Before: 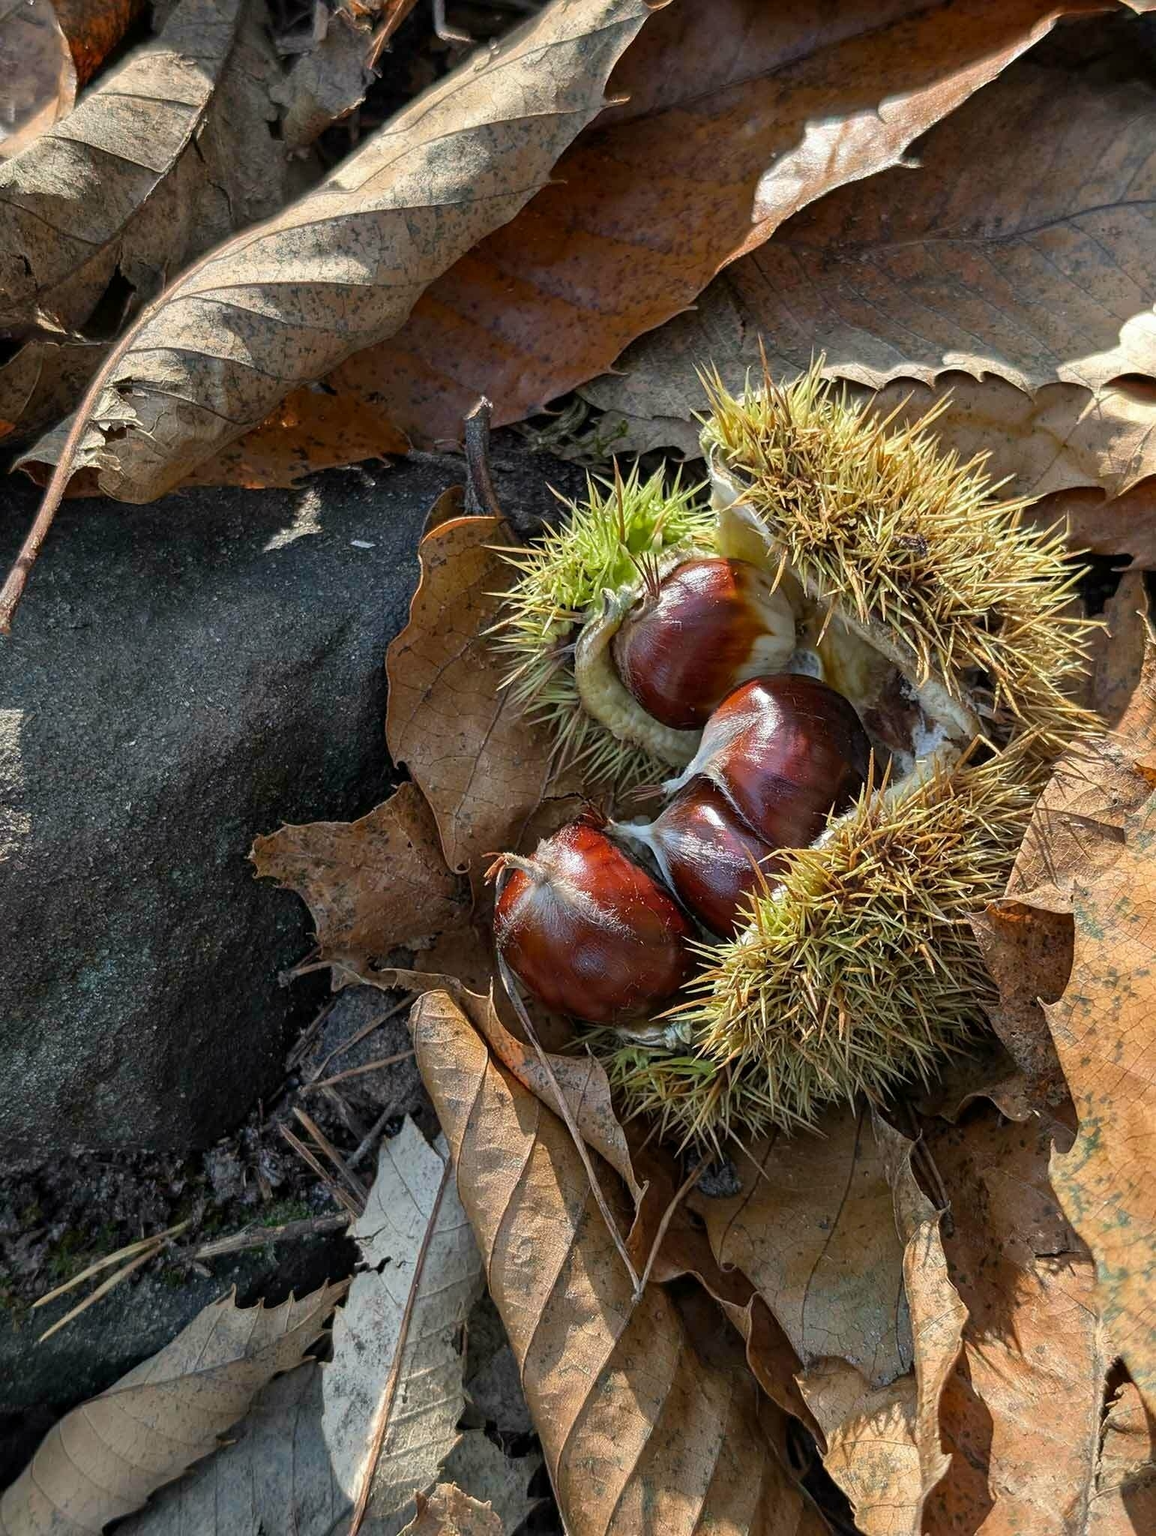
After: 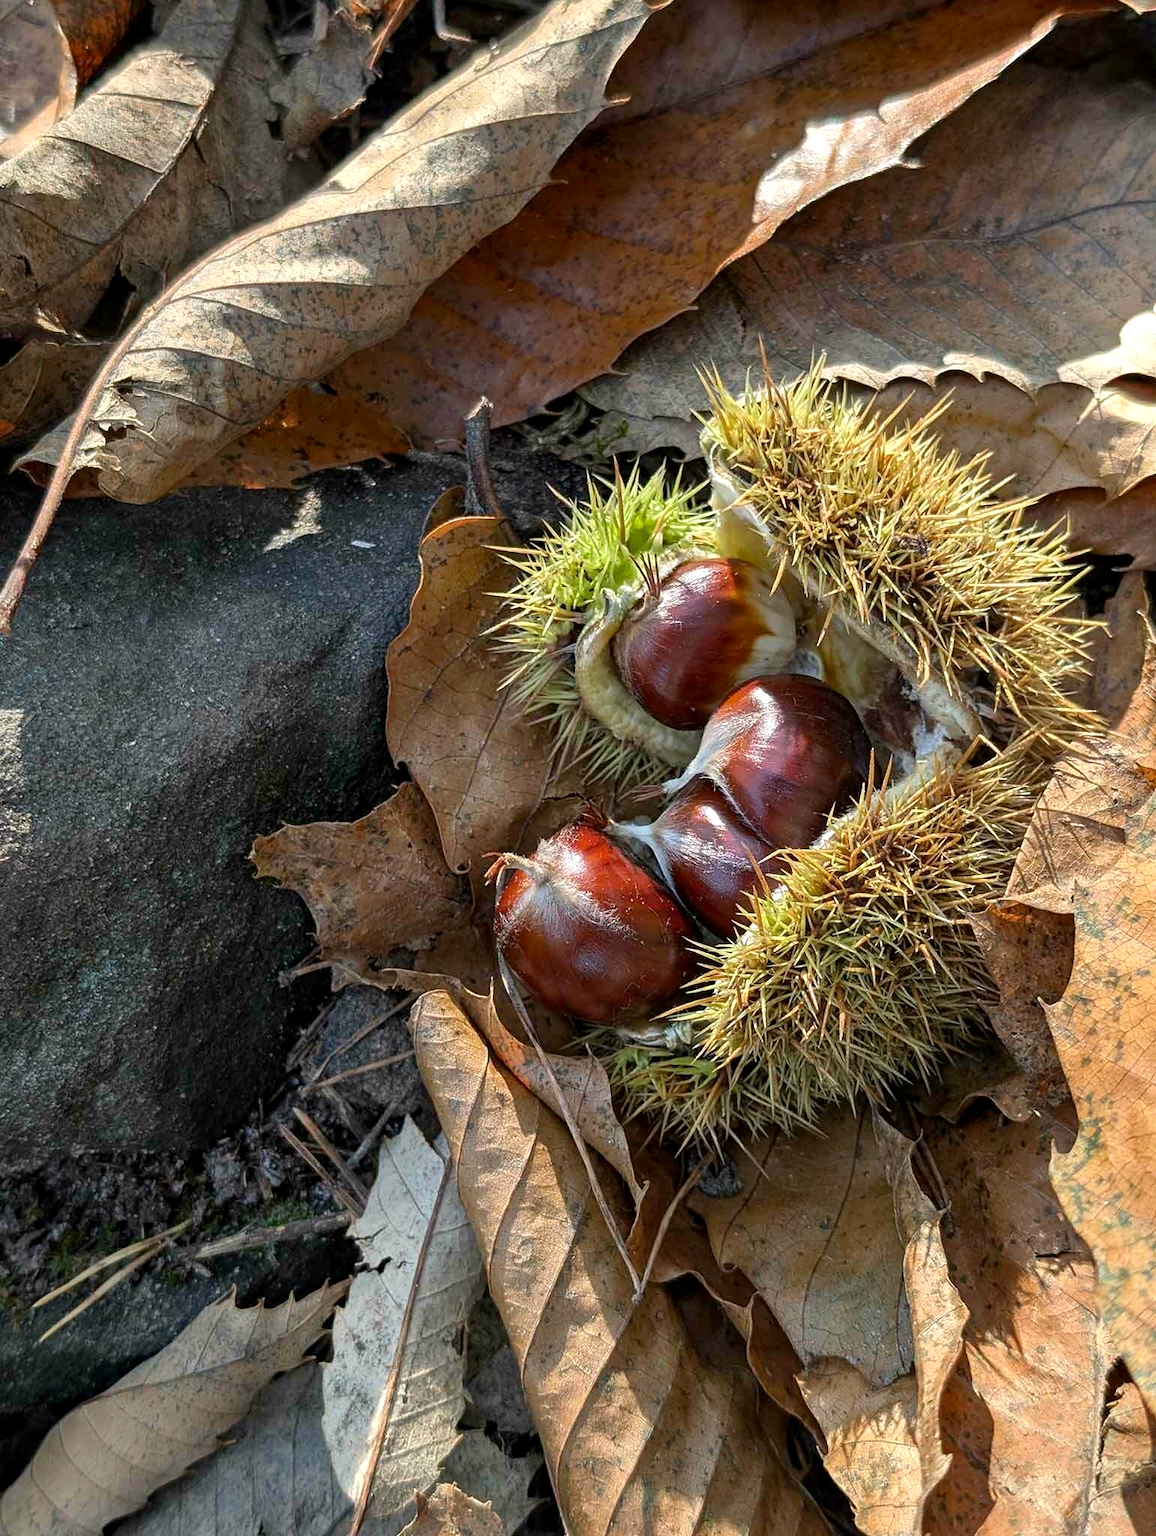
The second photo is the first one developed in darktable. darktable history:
exposure: black level correction 0.001, exposure 0.298 EV, compensate exposure bias true, compensate highlight preservation false
